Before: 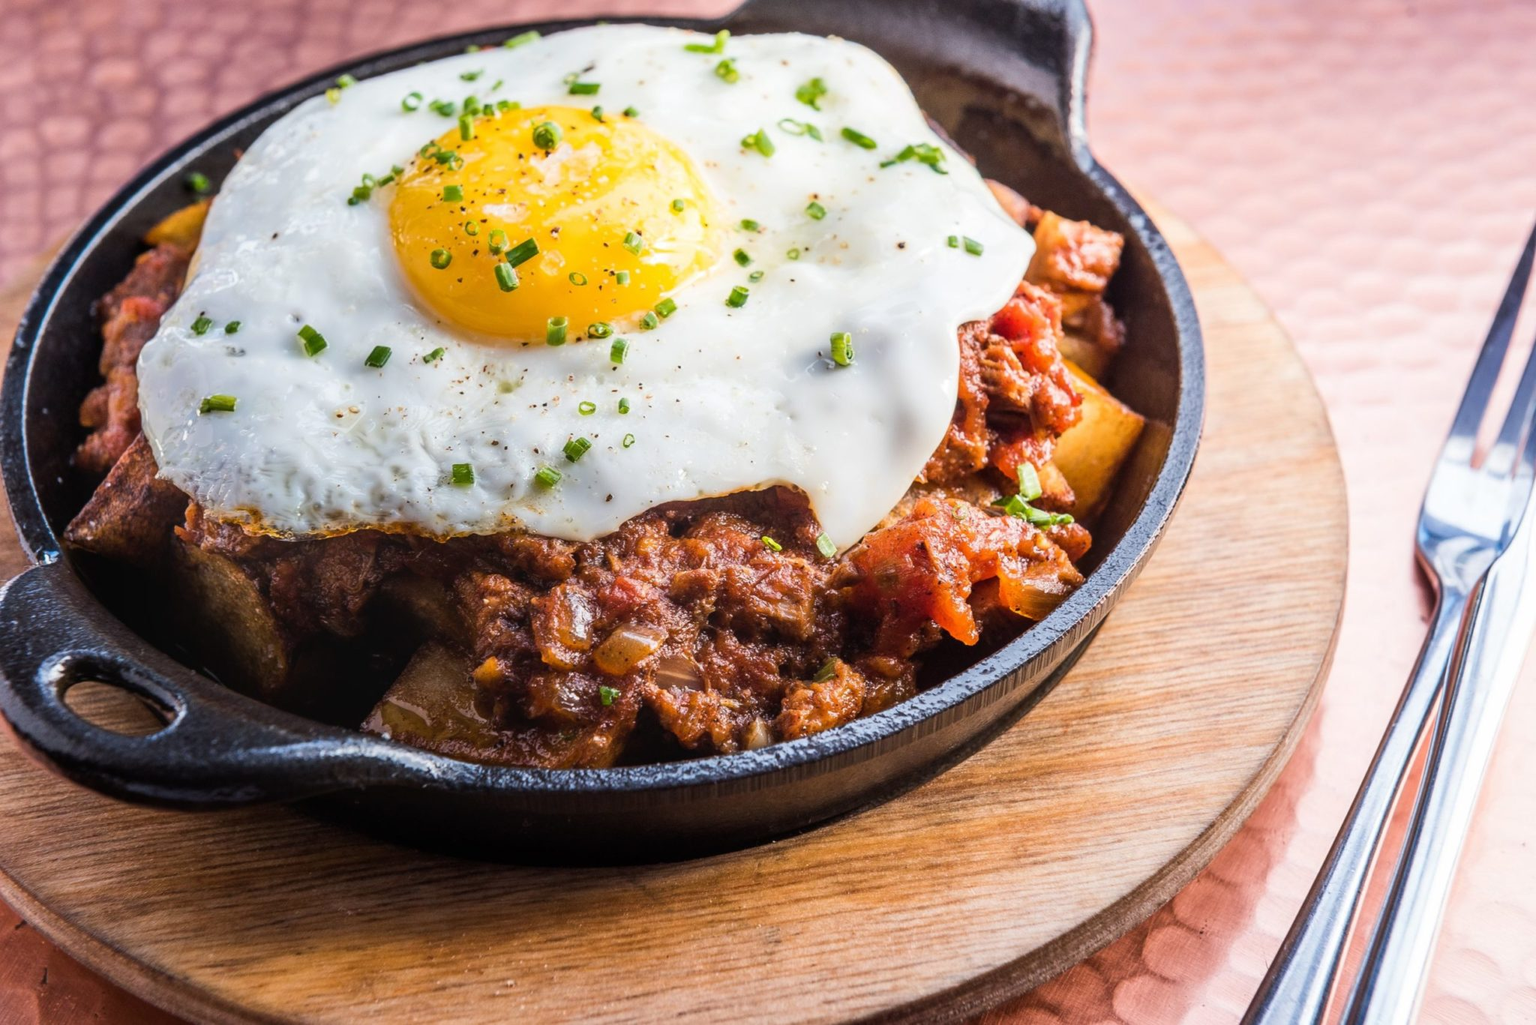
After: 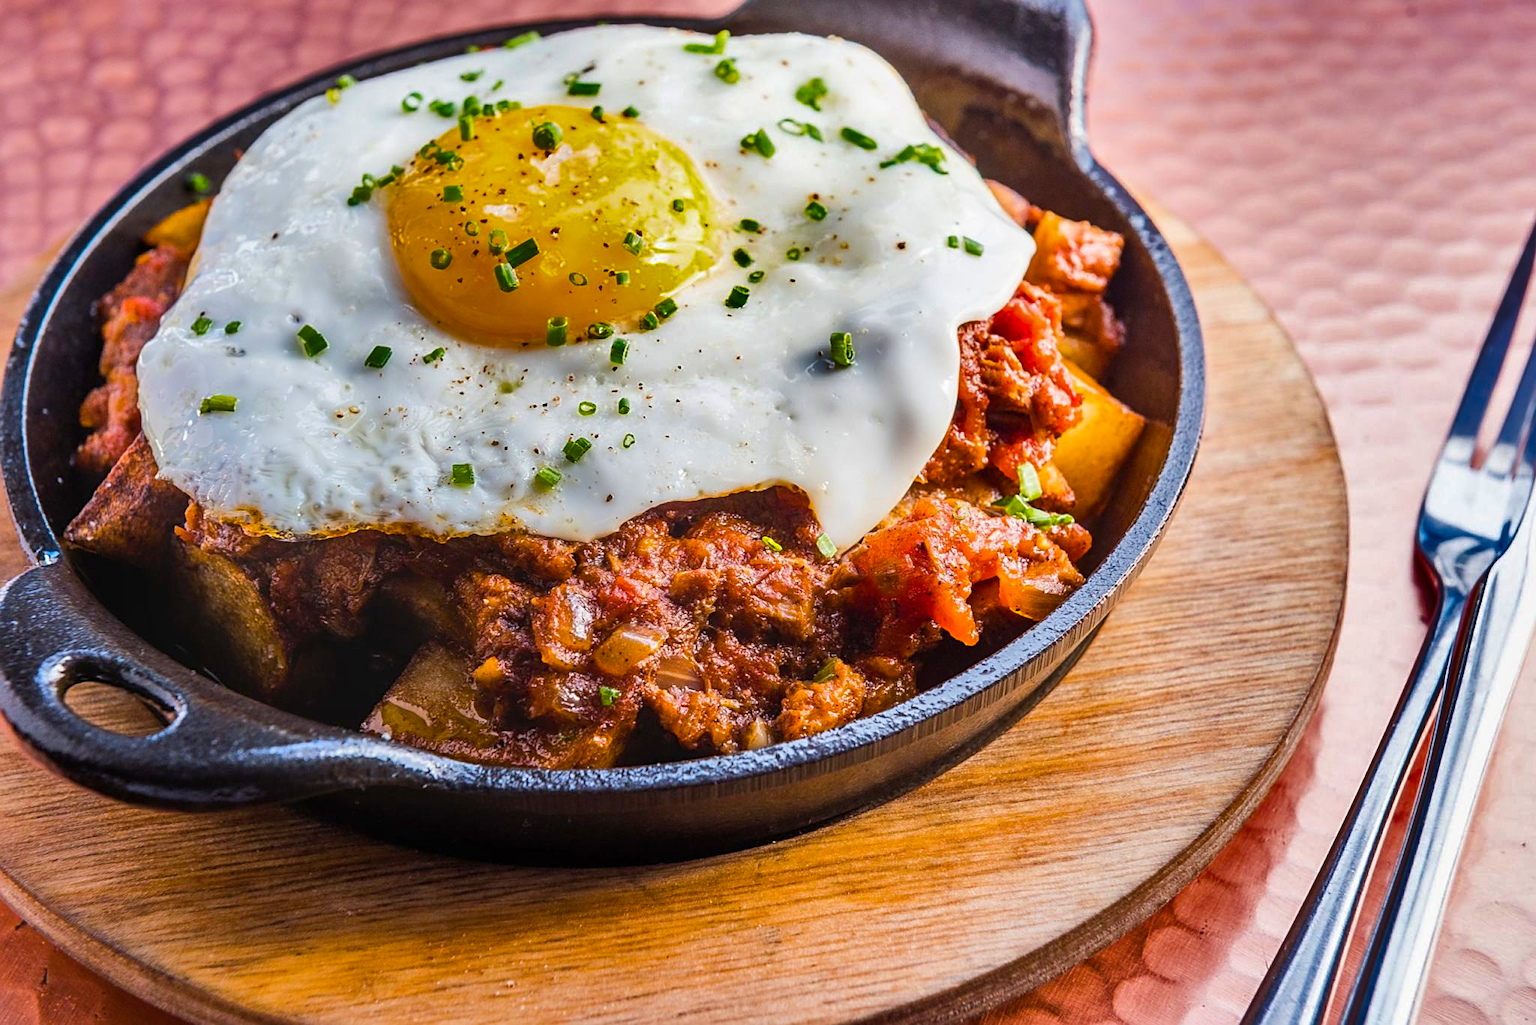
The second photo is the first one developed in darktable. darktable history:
sharpen: on, module defaults
tone equalizer: -7 EV 0.18 EV, -6 EV 0.12 EV, -5 EV 0.08 EV, -4 EV 0.04 EV, -2 EV -0.02 EV, -1 EV -0.04 EV, +0 EV -0.06 EV, luminance estimator HSV value / RGB max
color balance rgb: perceptual saturation grading › global saturation 25%, perceptual brilliance grading › mid-tones 10%, perceptual brilliance grading › shadows 15%, global vibrance 20%
shadows and highlights: radius 108.52, shadows 40.68, highlights -72.88, low approximation 0.01, soften with gaussian
